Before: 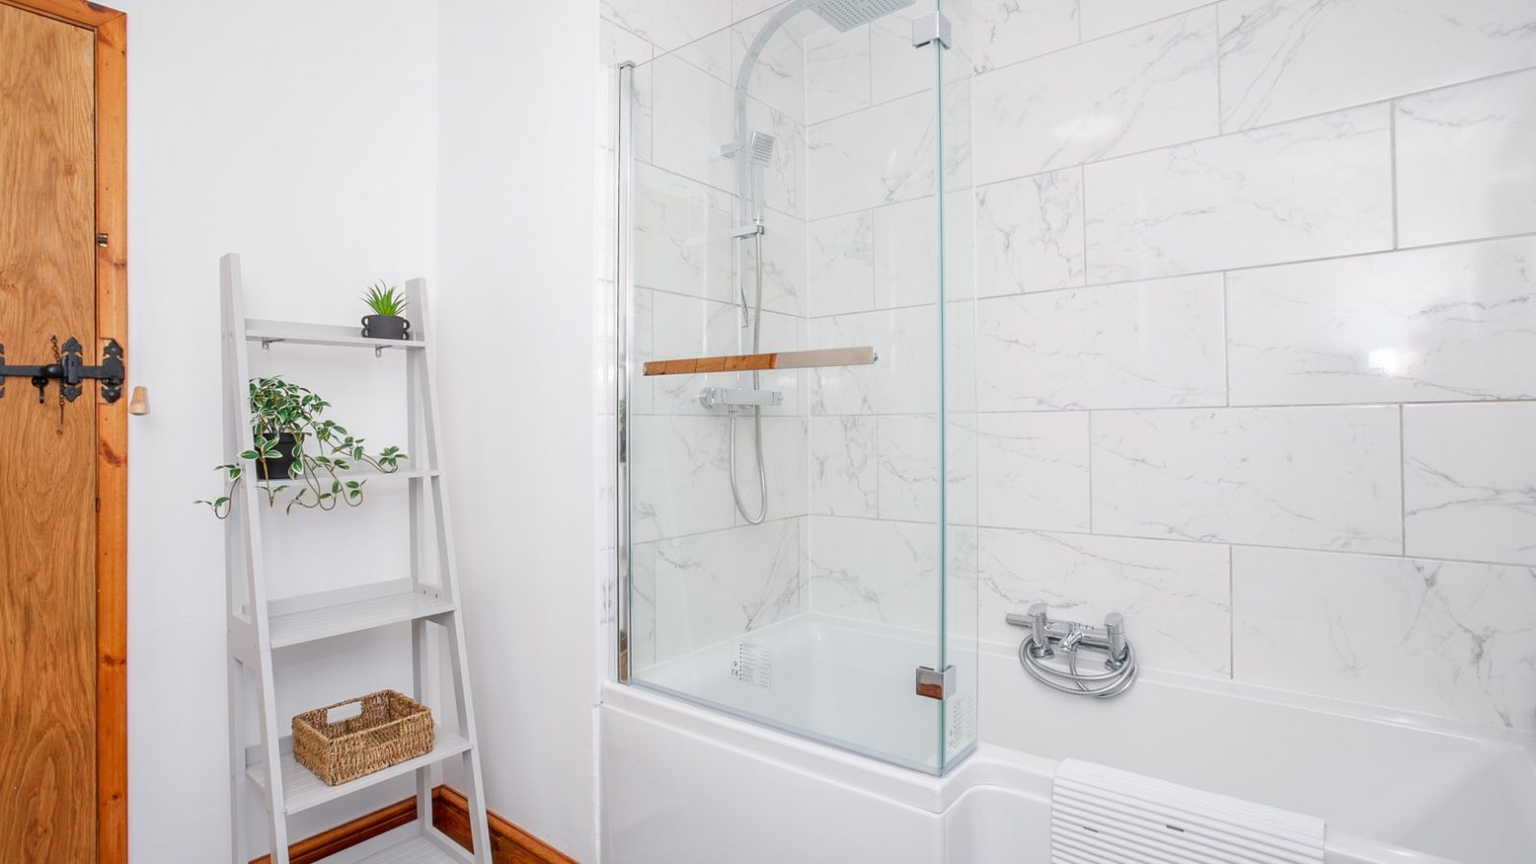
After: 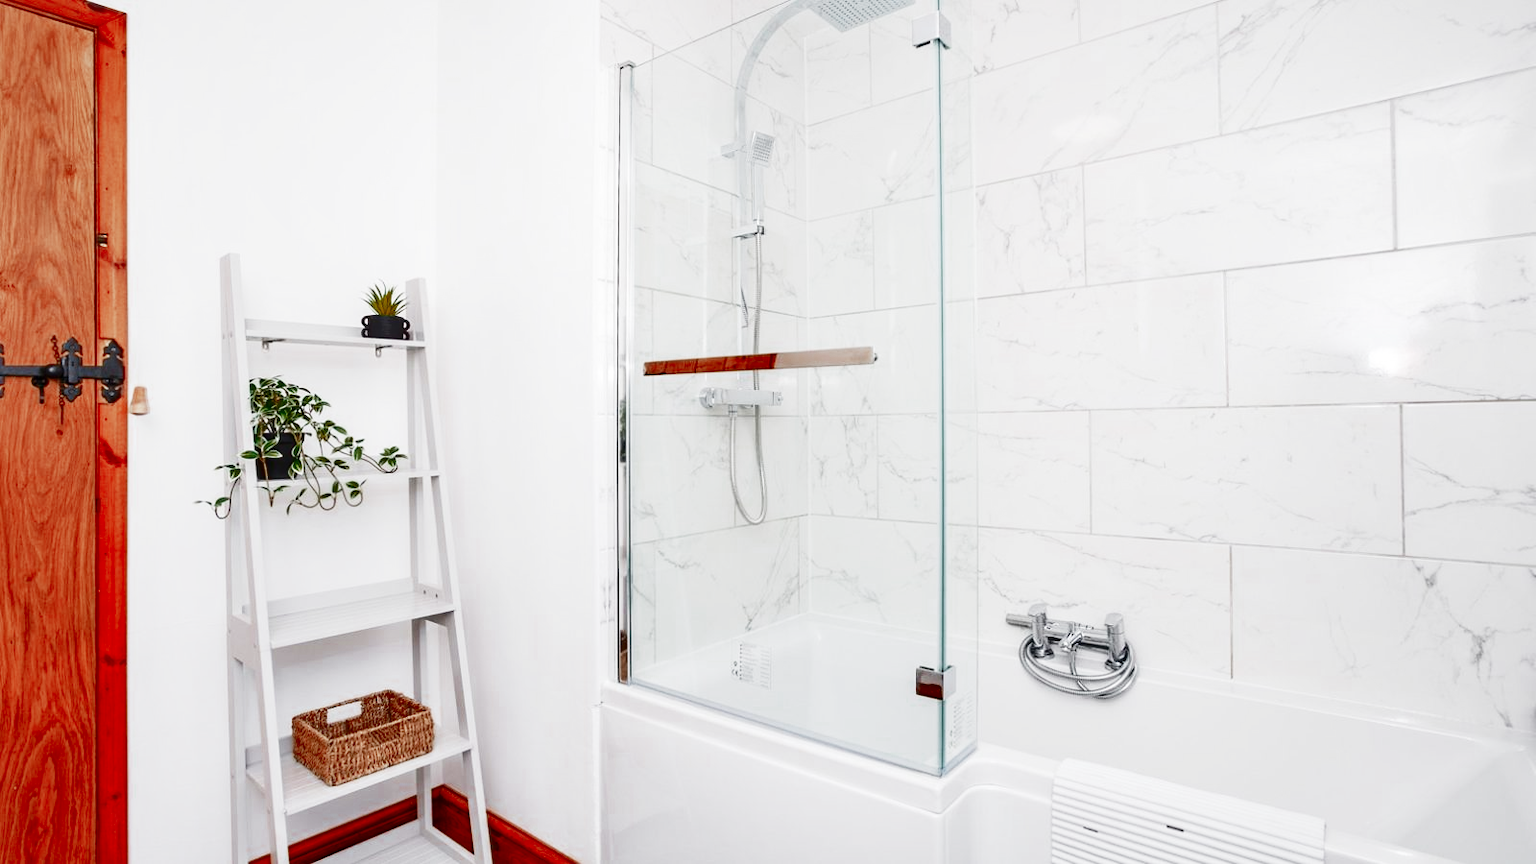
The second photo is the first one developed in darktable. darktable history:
base curve: curves: ch0 [(0, 0) (0.028, 0.03) (0.121, 0.232) (0.46, 0.748) (0.859, 0.968) (1, 1)], preserve colors none
shadows and highlights: soften with gaussian
color zones: curves: ch0 [(0, 0.299) (0.25, 0.383) (0.456, 0.352) (0.736, 0.571)]; ch1 [(0, 0.63) (0.151, 0.568) (0.254, 0.416) (0.47, 0.558) (0.732, 0.37) (0.909, 0.492)]; ch2 [(0.004, 0.604) (0.158, 0.443) (0.257, 0.403) (0.761, 0.468)]
